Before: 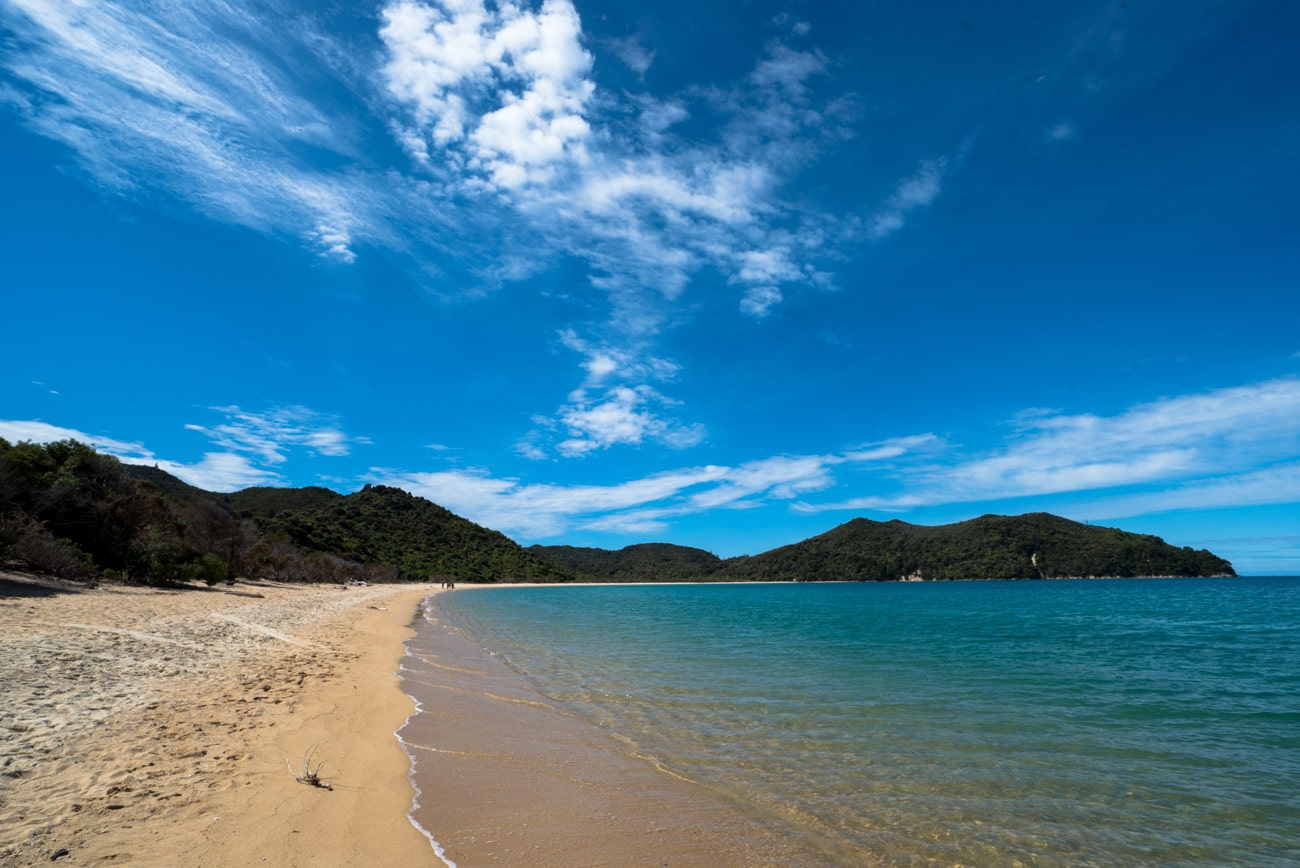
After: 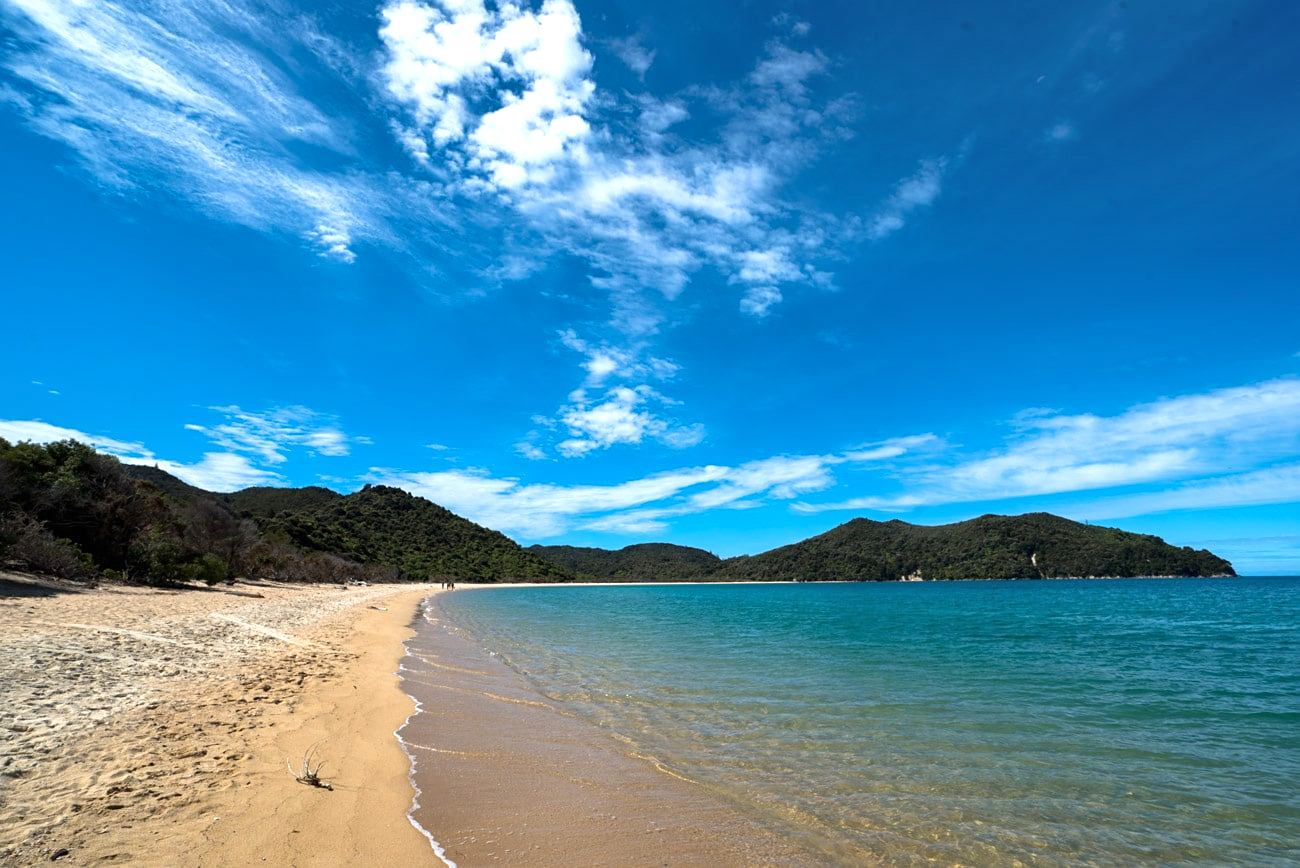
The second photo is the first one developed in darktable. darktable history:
sharpen: amount 0.208
exposure: black level correction 0, exposure 0.5 EV, compensate highlight preservation false
shadows and highlights: soften with gaussian
